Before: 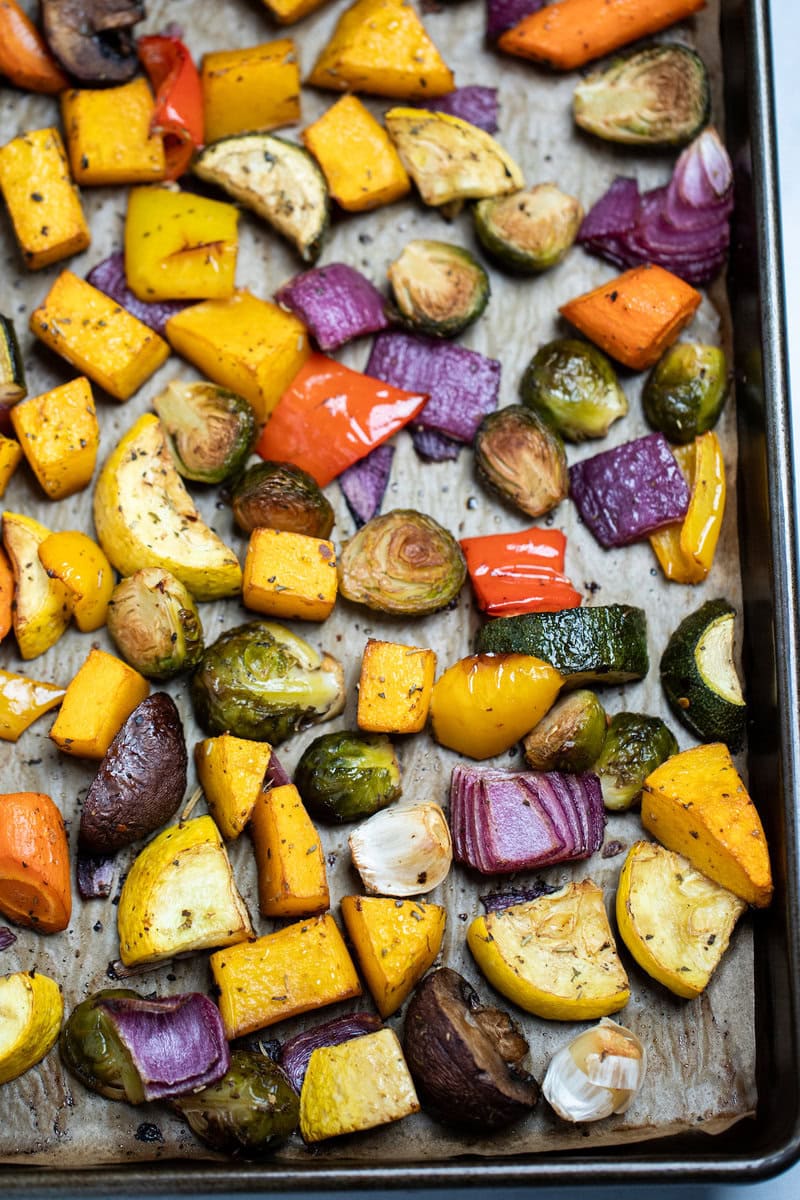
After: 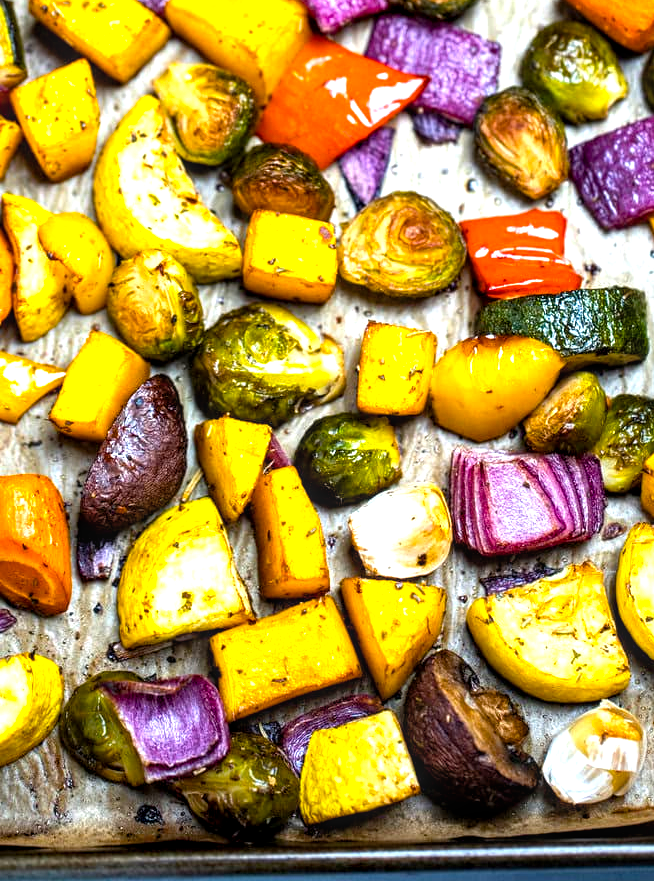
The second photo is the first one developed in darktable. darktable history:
crop: top 26.531%, right 17.945%
local contrast: detail 130%
color balance rgb: linear chroma grading › global chroma 9.665%, perceptual saturation grading › global saturation 30.969%, perceptual brilliance grading › global brilliance 29.894%
exposure: black level correction 0.002, exposure -0.097 EV, compensate highlight preservation false
